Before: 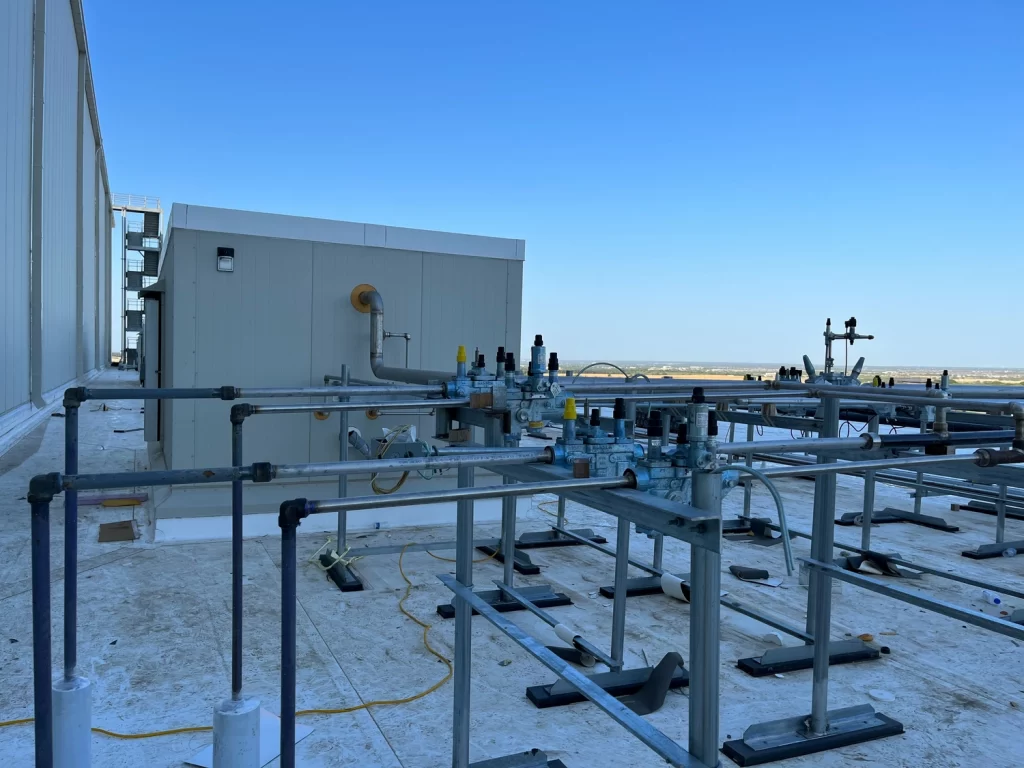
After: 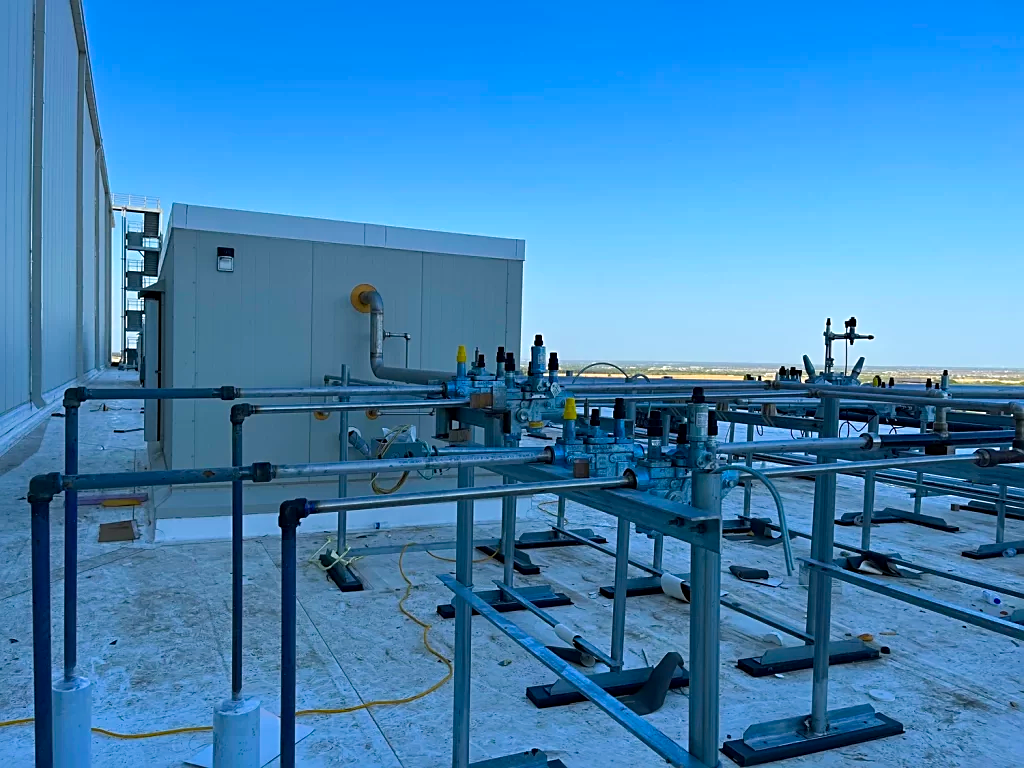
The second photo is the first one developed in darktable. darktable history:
sharpen: on, module defaults
velvia: strength 32%, mid-tones bias 0.2
shadows and highlights: radius 334.93, shadows 63.48, highlights 6.06, compress 87.7%, highlights color adjustment 39.73%, soften with gaussian
